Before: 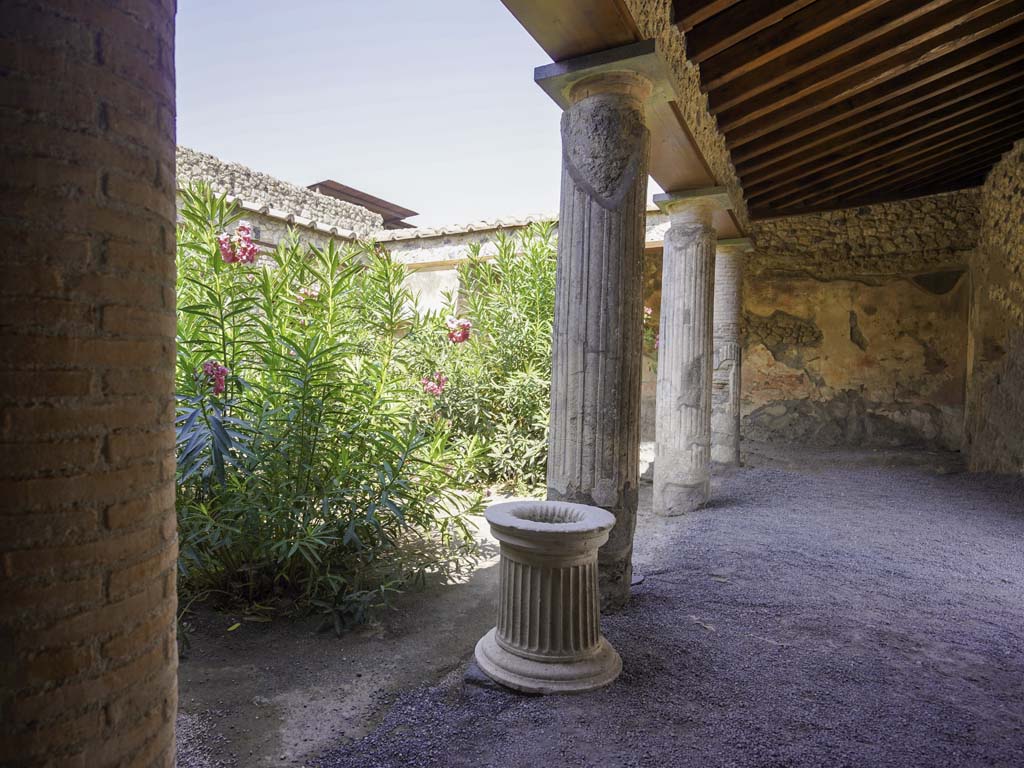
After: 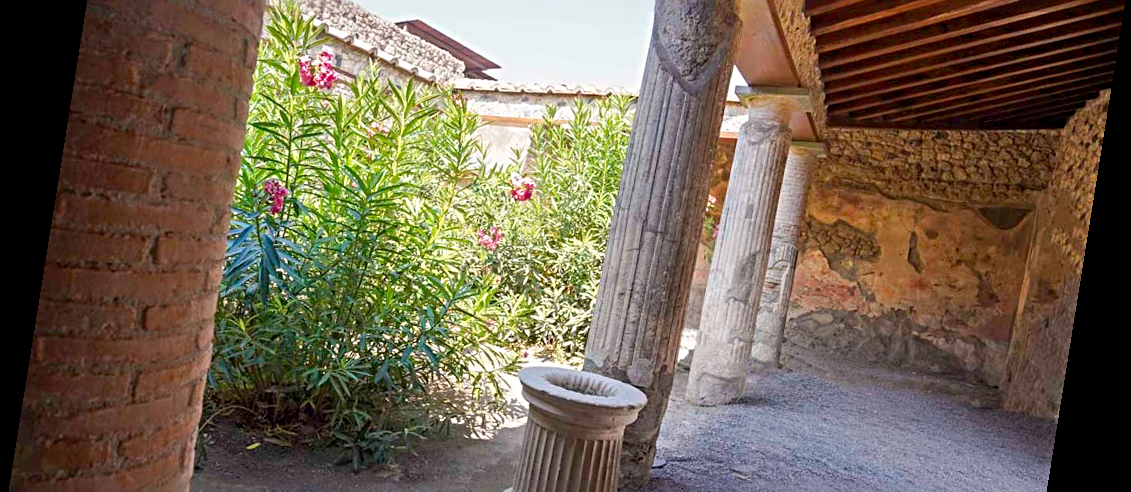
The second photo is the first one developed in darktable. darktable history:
crop and rotate: top 23.043%, bottom 23.437%
rotate and perspective: rotation 9.12°, automatic cropping off
sharpen: radius 4.883
